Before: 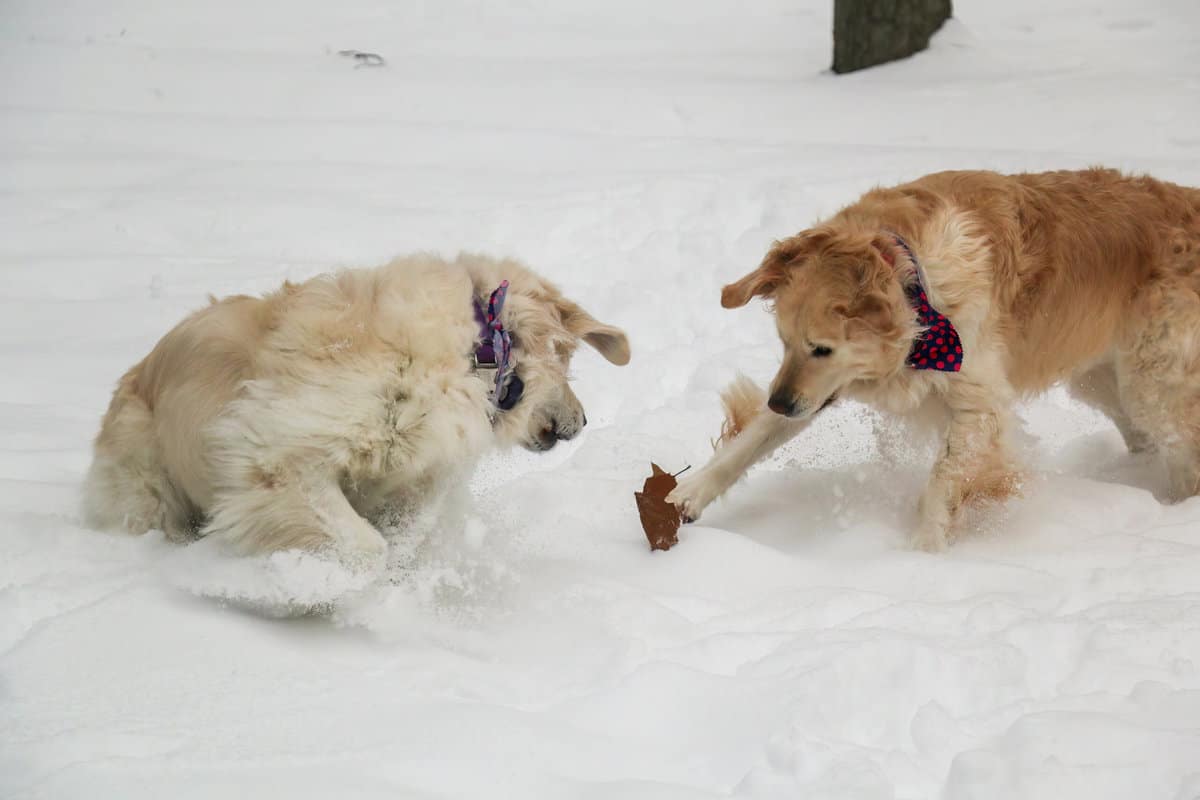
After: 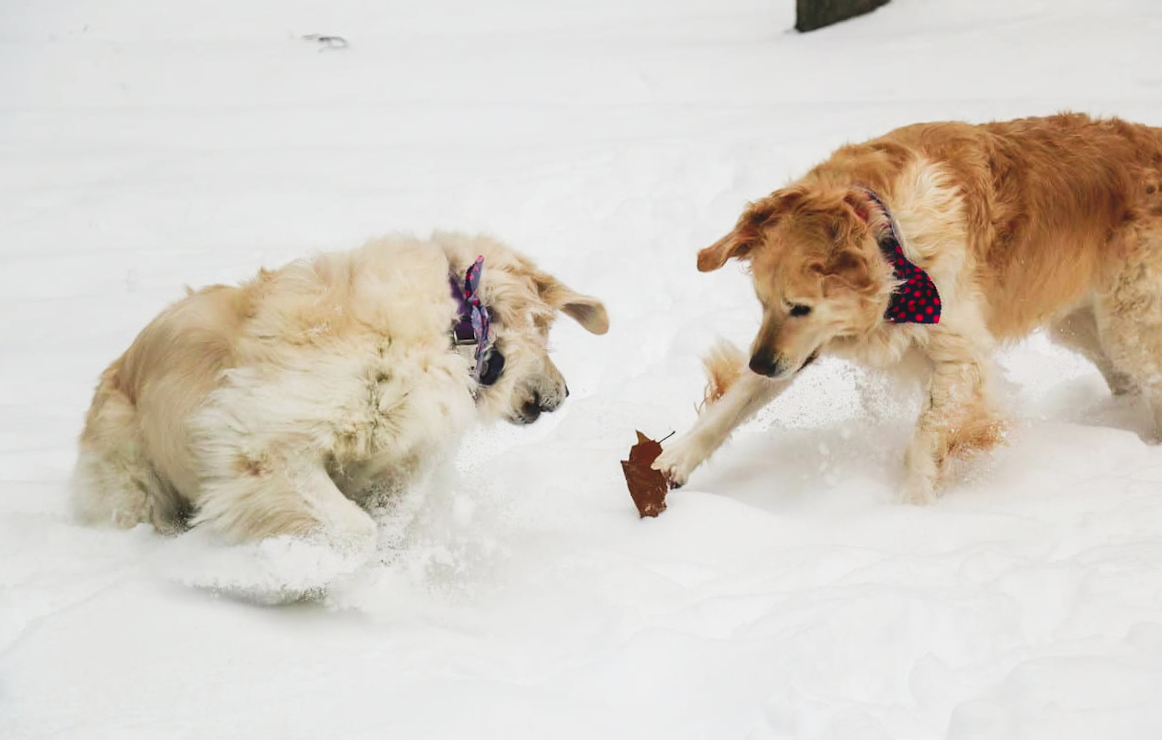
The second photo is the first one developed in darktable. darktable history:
rotate and perspective: rotation -3°, crop left 0.031, crop right 0.968, crop top 0.07, crop bottom 0.93
tone curve: curves: ch0 [(0, 0) (0.003, 0.072) (0.011, 0.077) (0.025, 0.082) (0.044, 0.094) (0.069, 0.106) (0.1, 0.125) (0.136, 0.145) (0.177, 0.173) (0.224, 0.216) (0.277, 0.281) (0.335, 0.356) (0.399, 0.436) (0.468, 0.53) (0.543, 0.629) (0.623, 0.724) (0.709, 0.808) (0.801, 0.88) (0.898, 0.941) (1, 1)], preserve colors none
